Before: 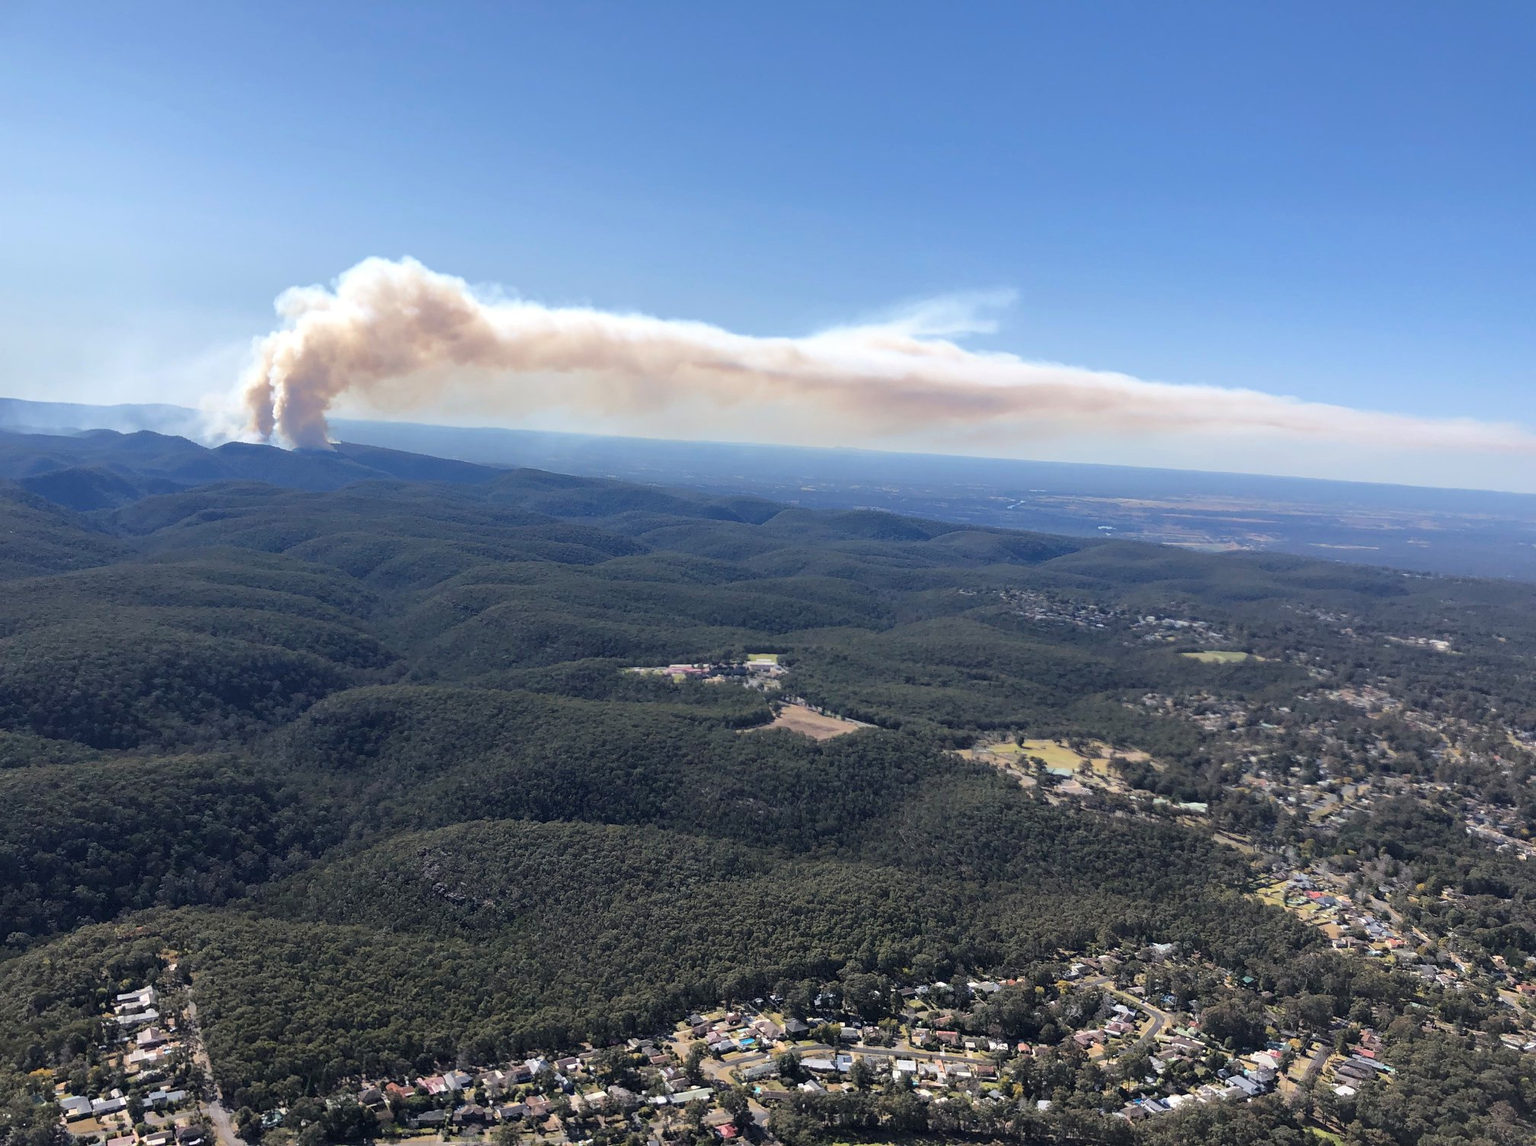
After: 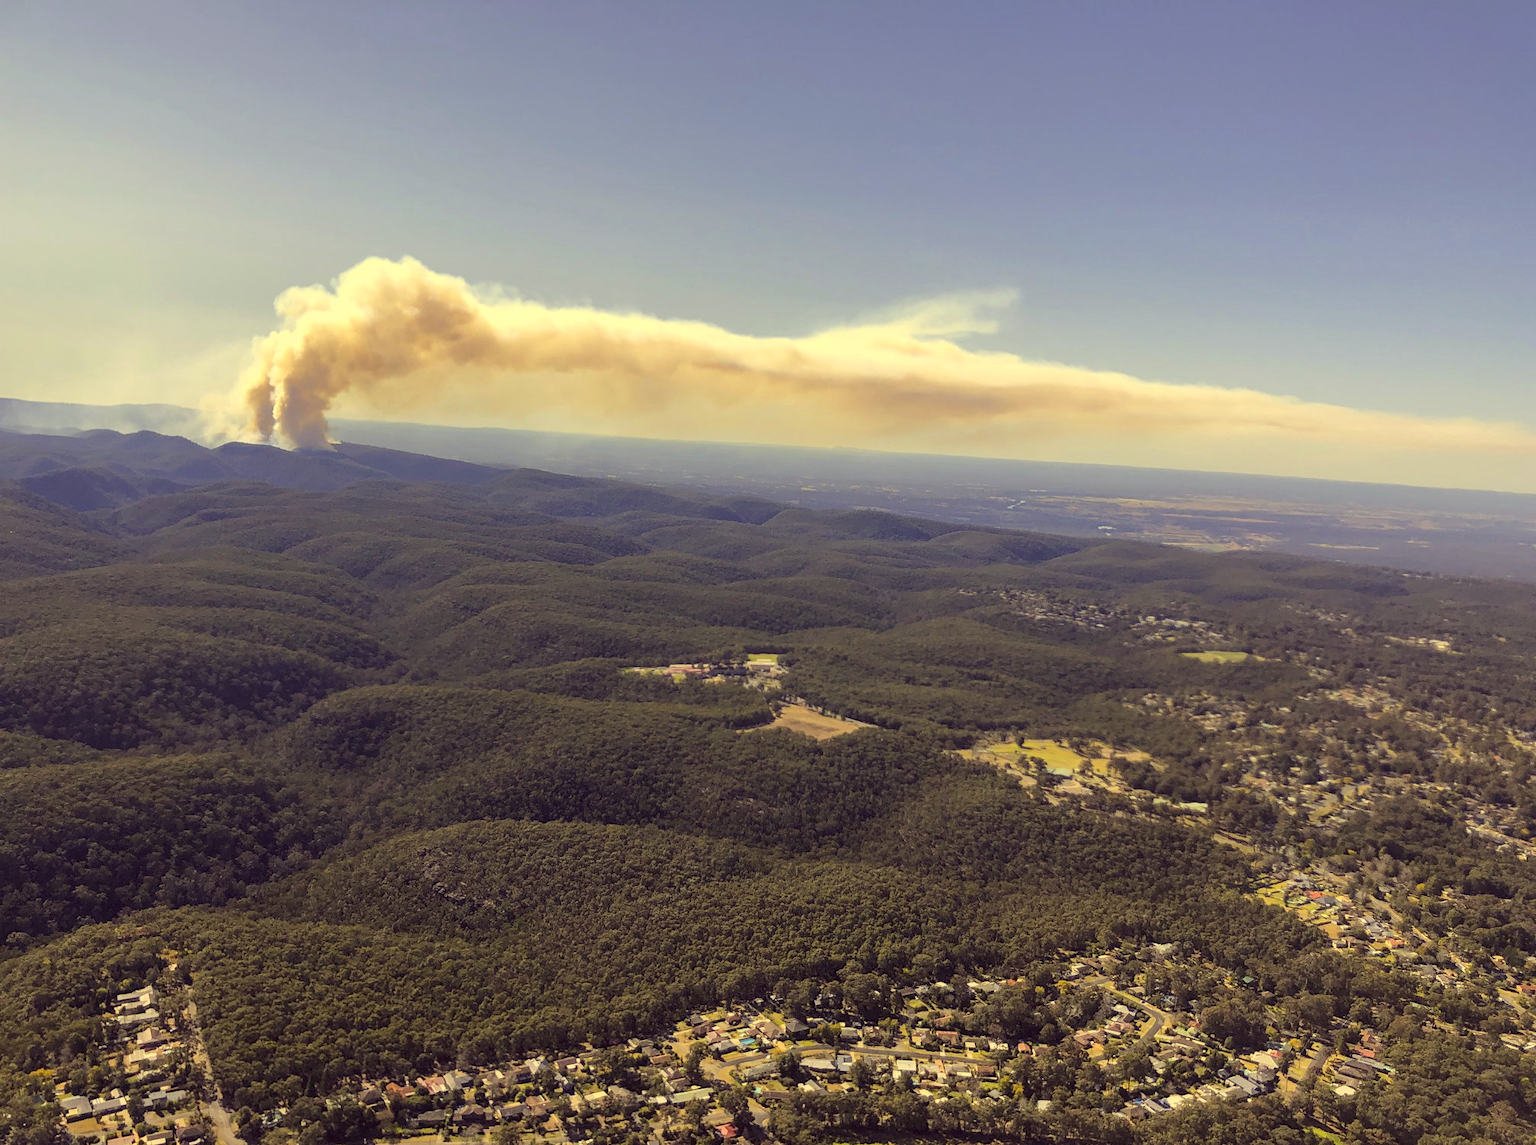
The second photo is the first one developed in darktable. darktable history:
color correction: highlights a* -0.482, highlights b* 40, shadows a* 9.8, shadows b* -0.161
local contrast: detail 110%
